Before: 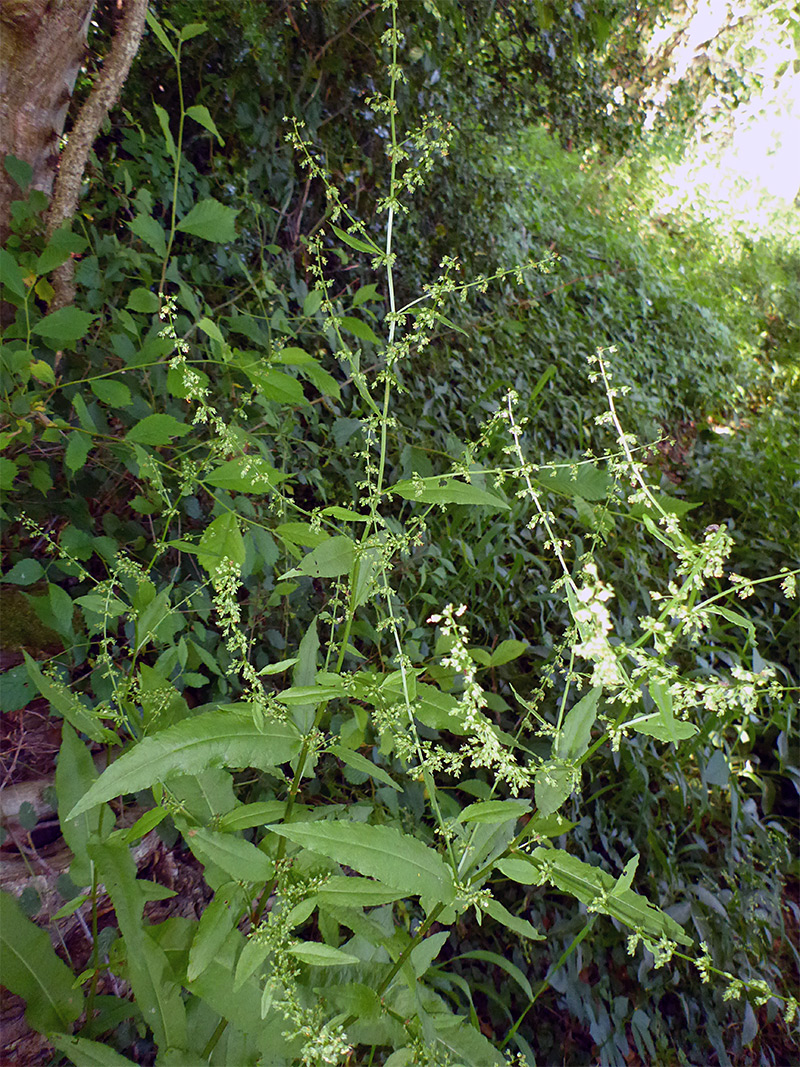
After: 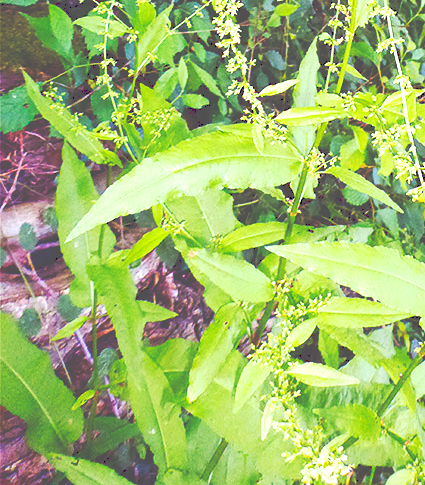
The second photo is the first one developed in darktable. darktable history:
crop and rotate: top 54.34%, right 46.821%, bottom 0.201%
color balance rgb: linear chroma grading › global chroma 14.537%, perceptual saturation grading › global saturation 8.899%
tone curve: curves: ch0 [(0, 0) (0.003, 0.334) (0.011, 0.338) (0.025, 0.338) (0.044, 0.338) (0.069, 0.339) (0.1, 0.342) (0.136, 0.343) (0.177, 0.349) (0.224, 0.36) (0.277, 0.385) (0.335, 0.42) (0.399, 0.465) (0.468, 0.535) (0.543, 0.632) (0.623, 0.73) (0.709, 0.814) (0.801, 0.879) (0.898, 0.935) (1, 1)], preserve colors none
exposure: black level correction 0.001, exposure 1.647 EV, compensate exposure bias true, compensate highlight preservation false
